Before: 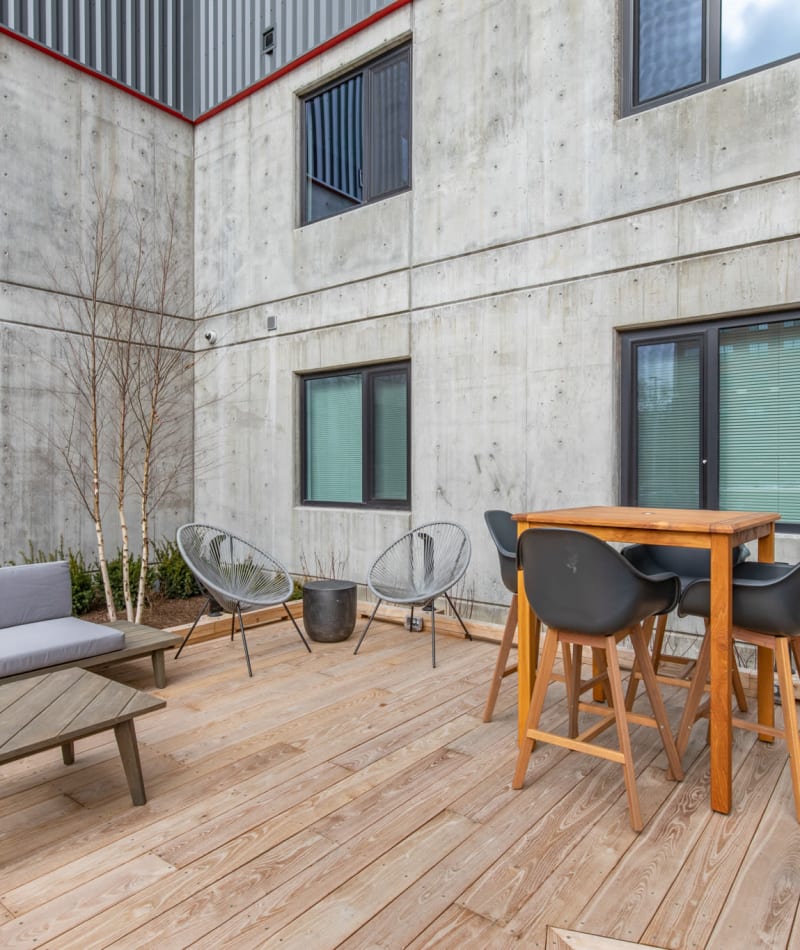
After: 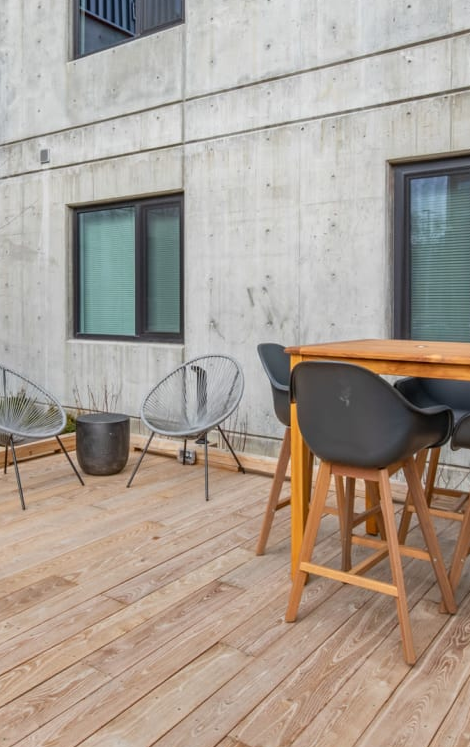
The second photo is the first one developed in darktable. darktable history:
crop and rotate: left 28.49%, top 17.743%, right 12.639%, bottom 3.617%
